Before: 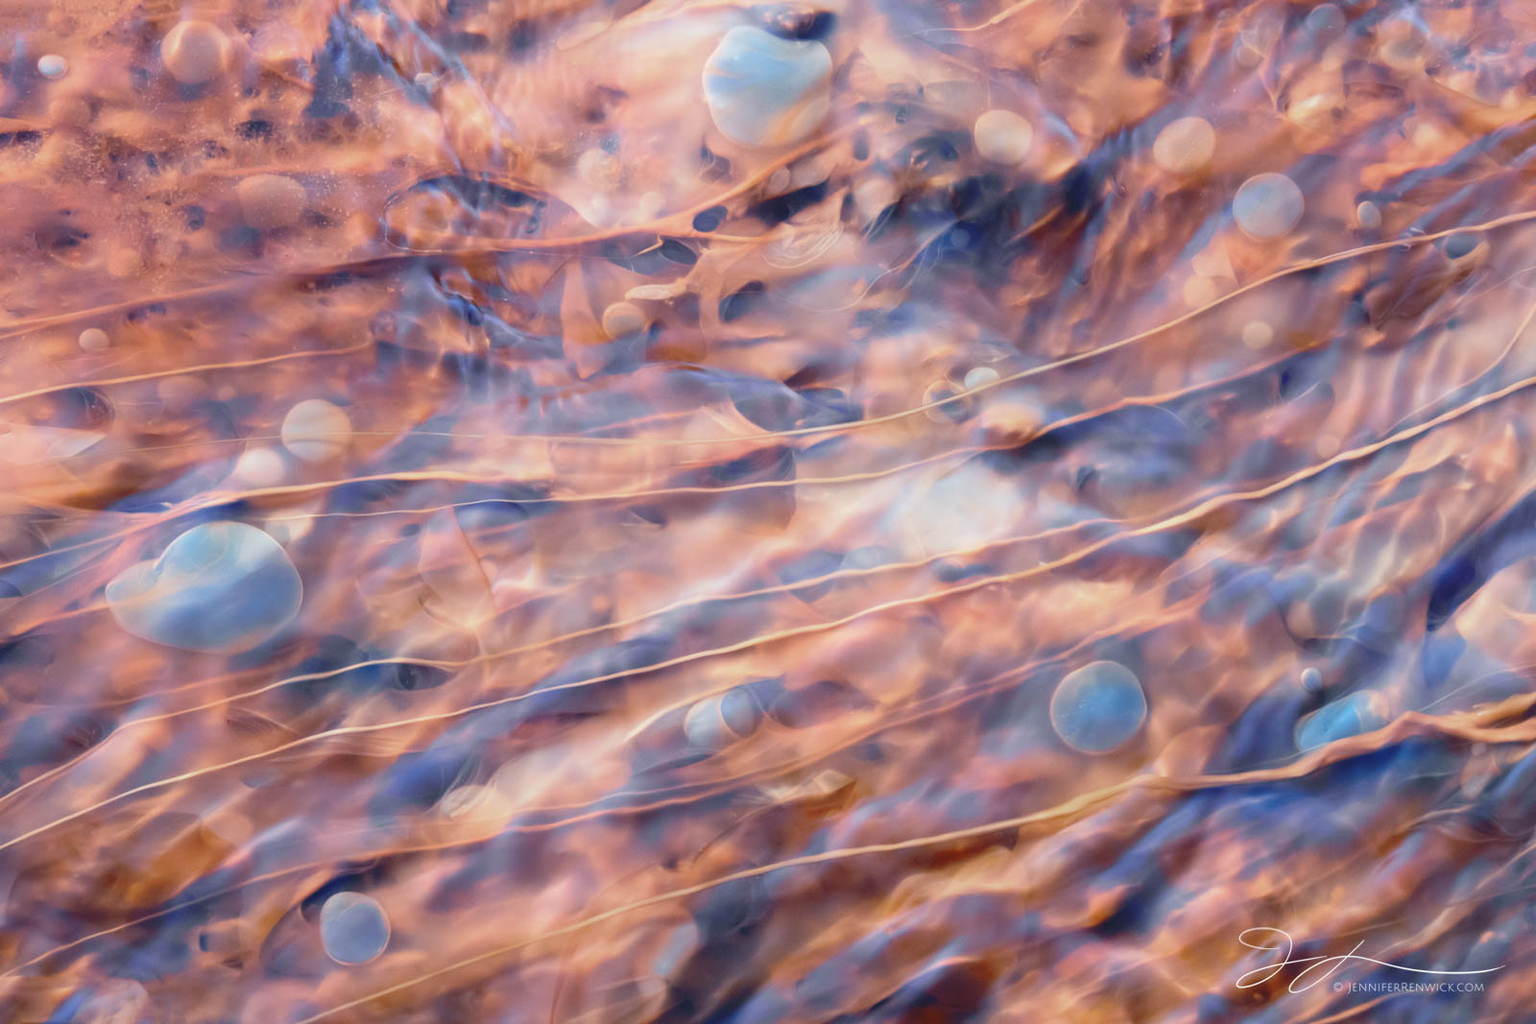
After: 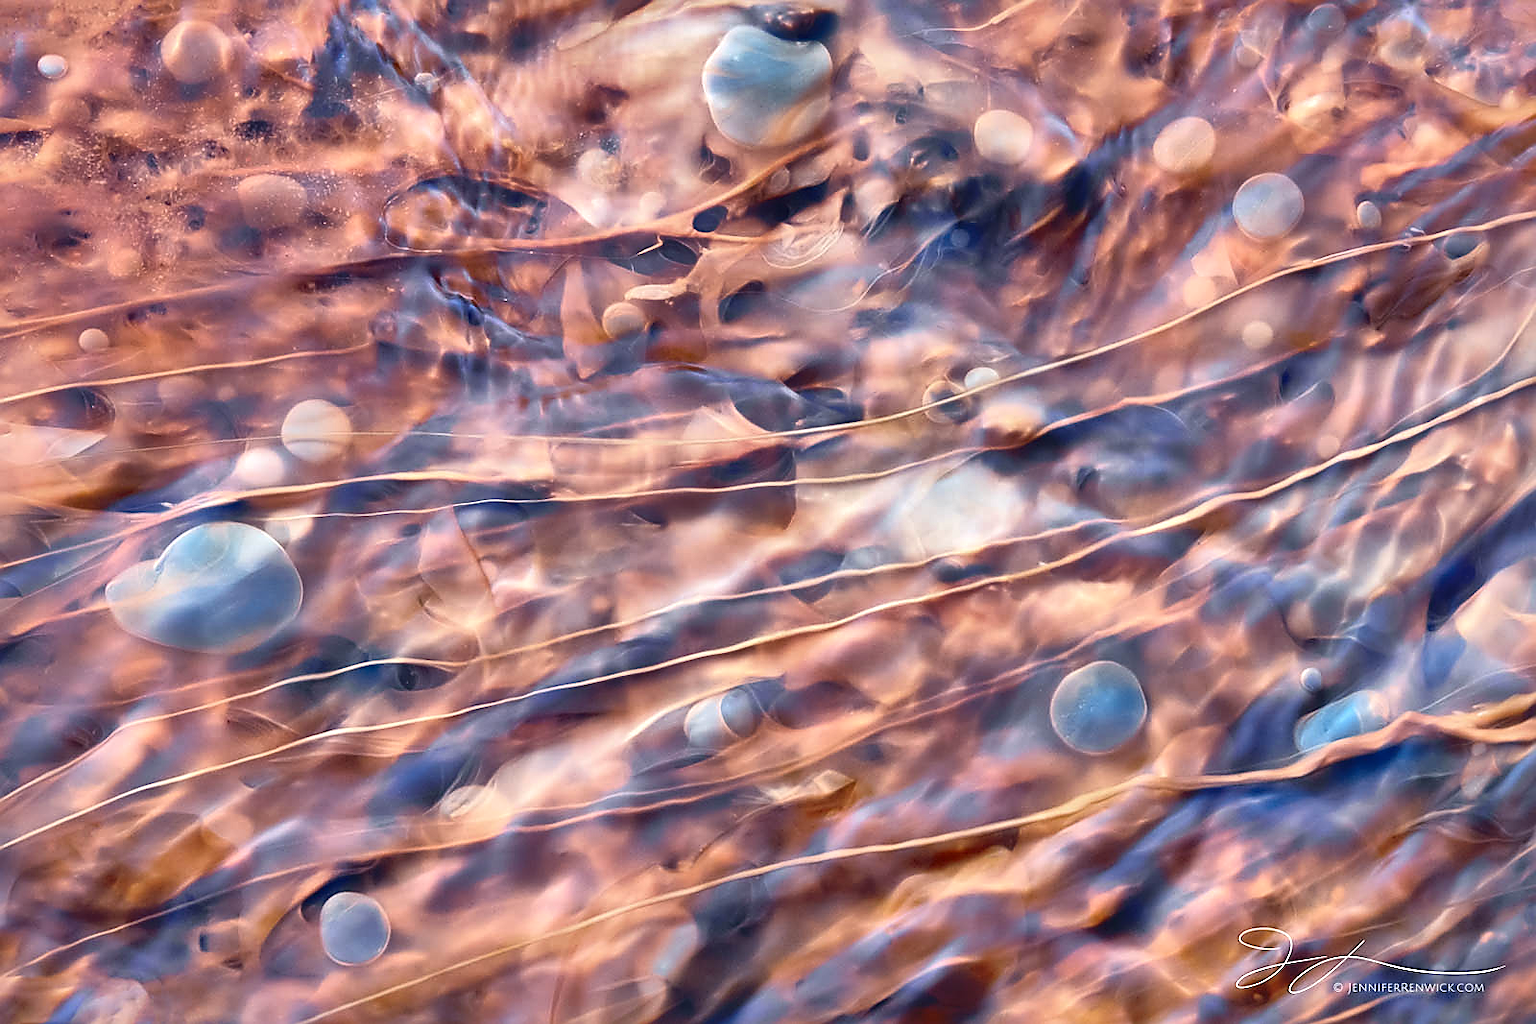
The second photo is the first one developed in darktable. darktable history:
local contrast: mode bilateral grid, contrast 24, coarseness 60, detail 152%, midtone range 0.2
exposure: exposure 0.206 EV, compensate highlight preservation false
sharpen: radius 1.428, amount 1.262, threshold 0.659
shadows and highlights: shadows 20.89, highlights -82.12, soften with gaussian
